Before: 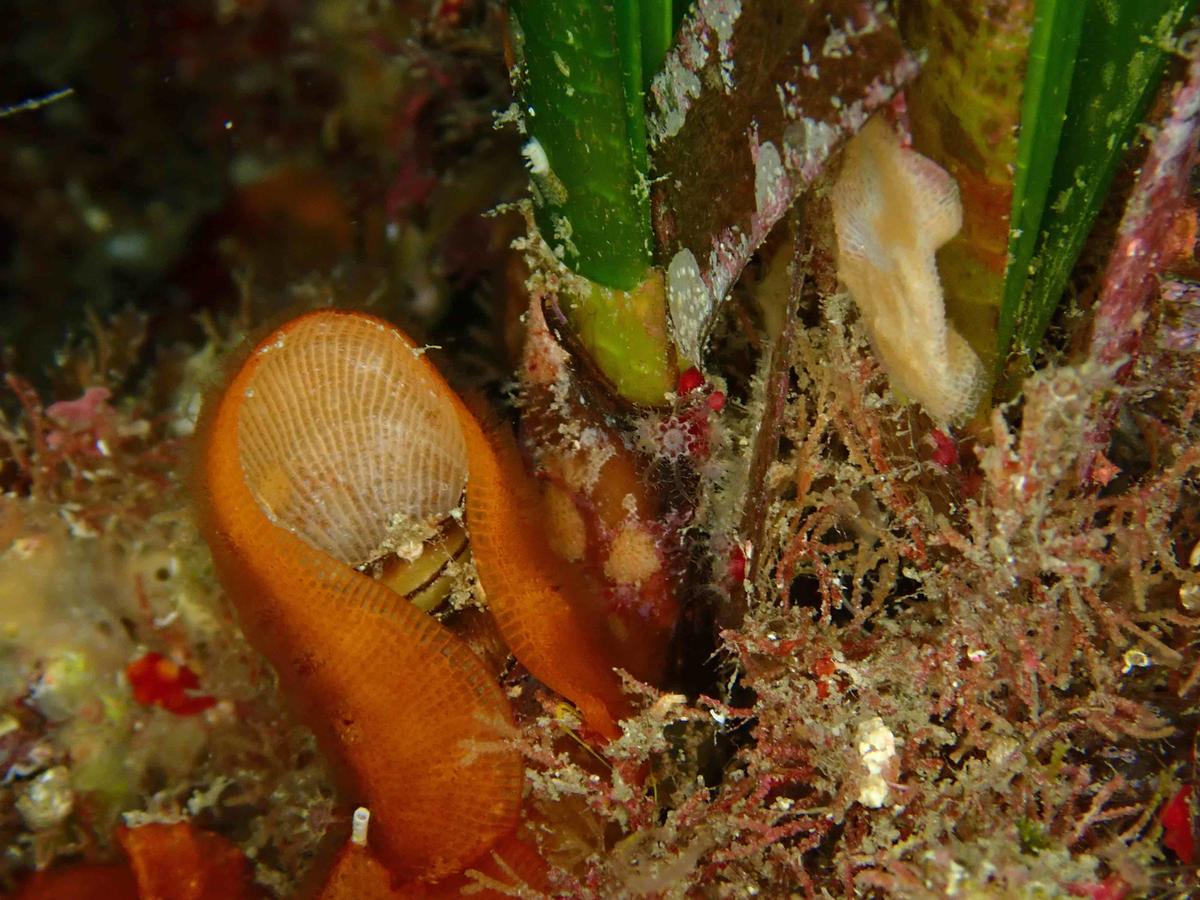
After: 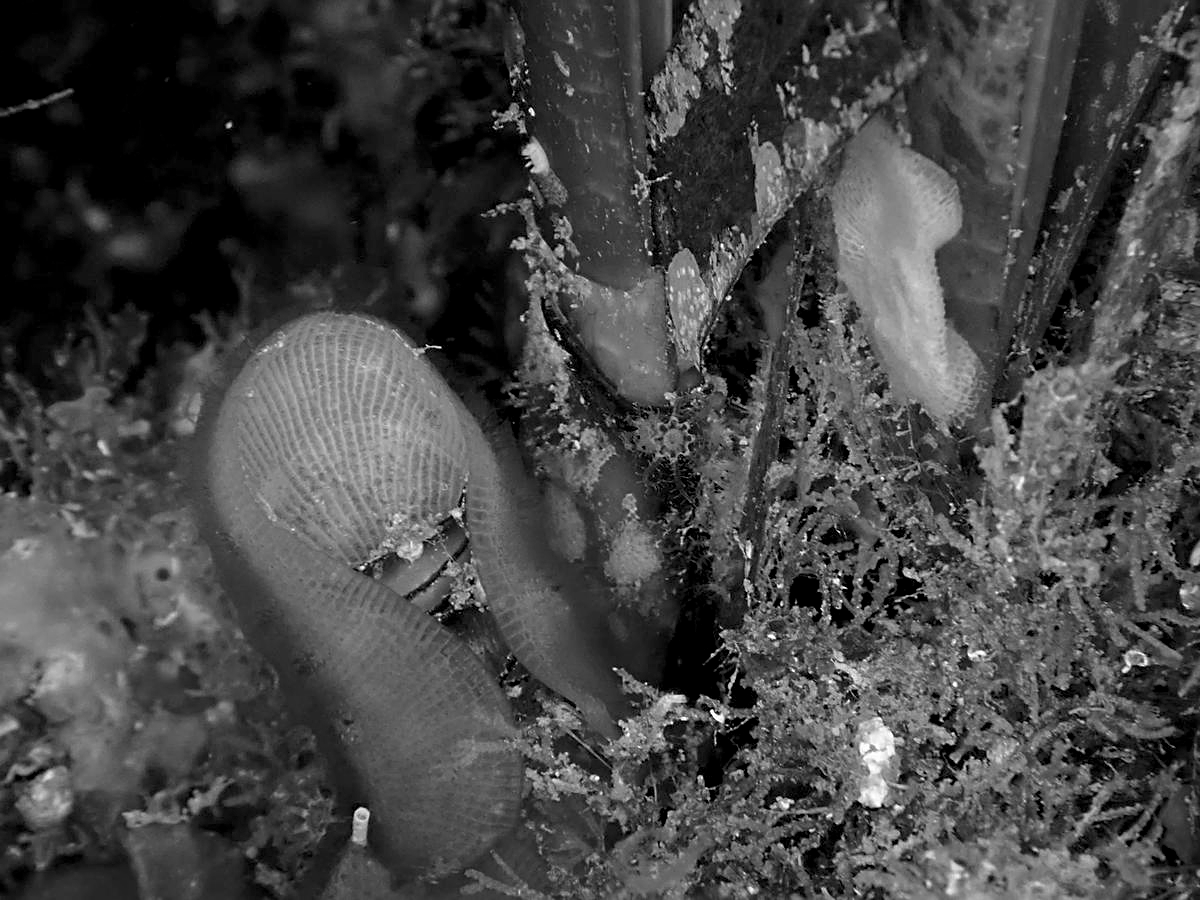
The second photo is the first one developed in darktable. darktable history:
exposure: black level correction 0.007, compensate highlight preservation false
sharpen: on, module defaults
monochrome: on, module defaults
